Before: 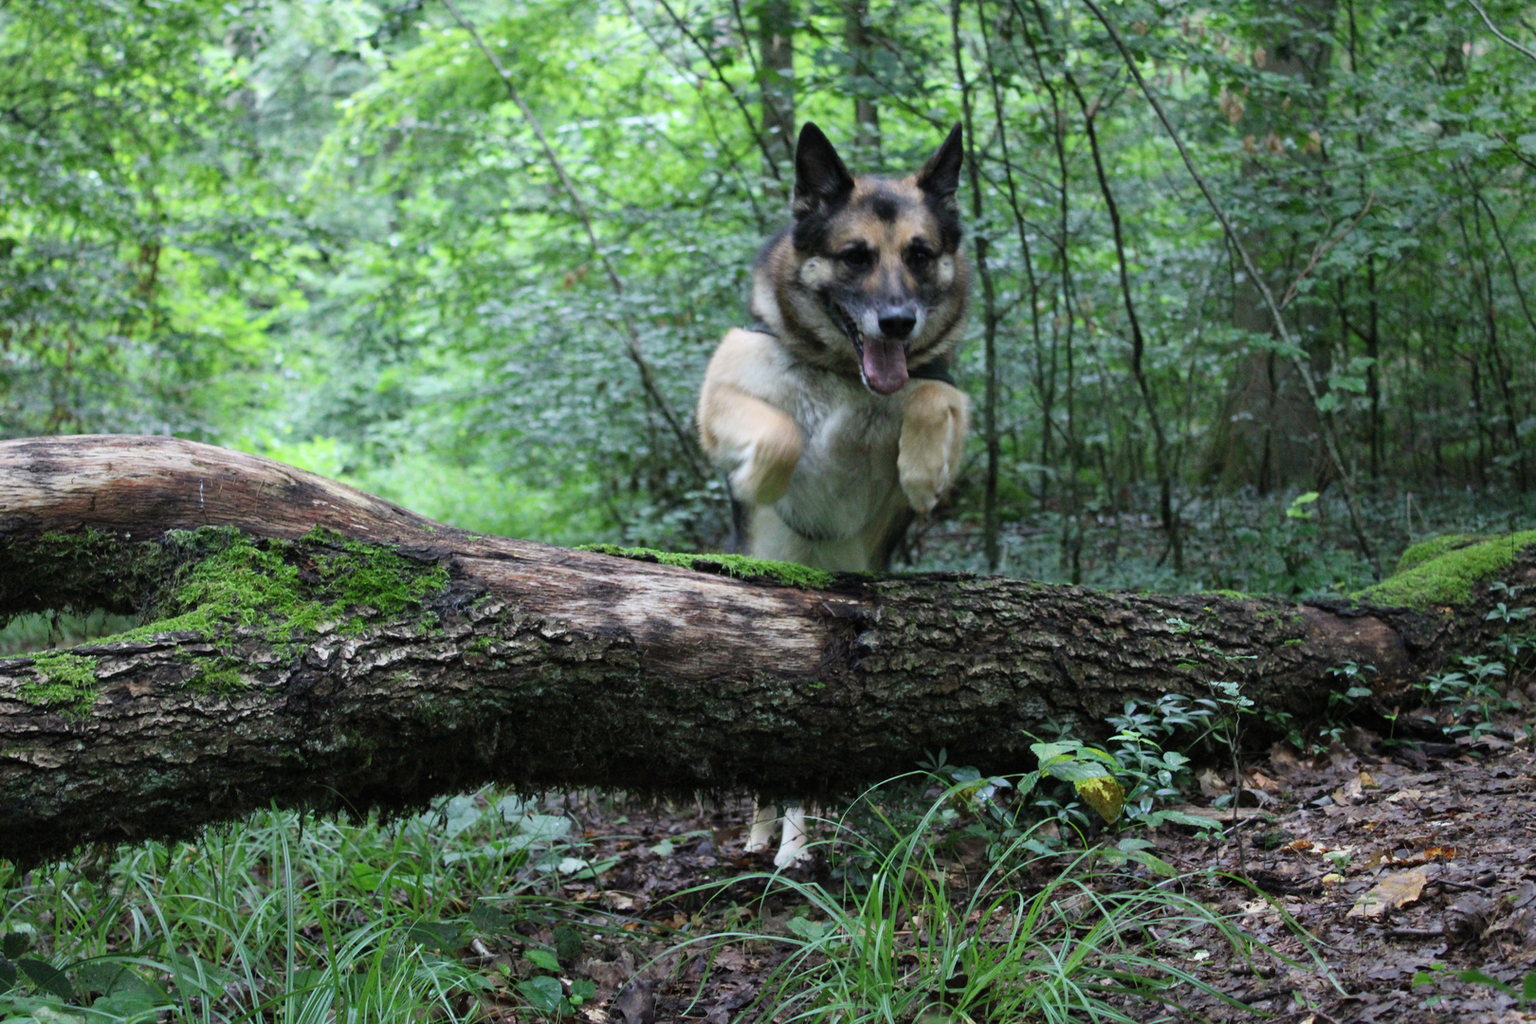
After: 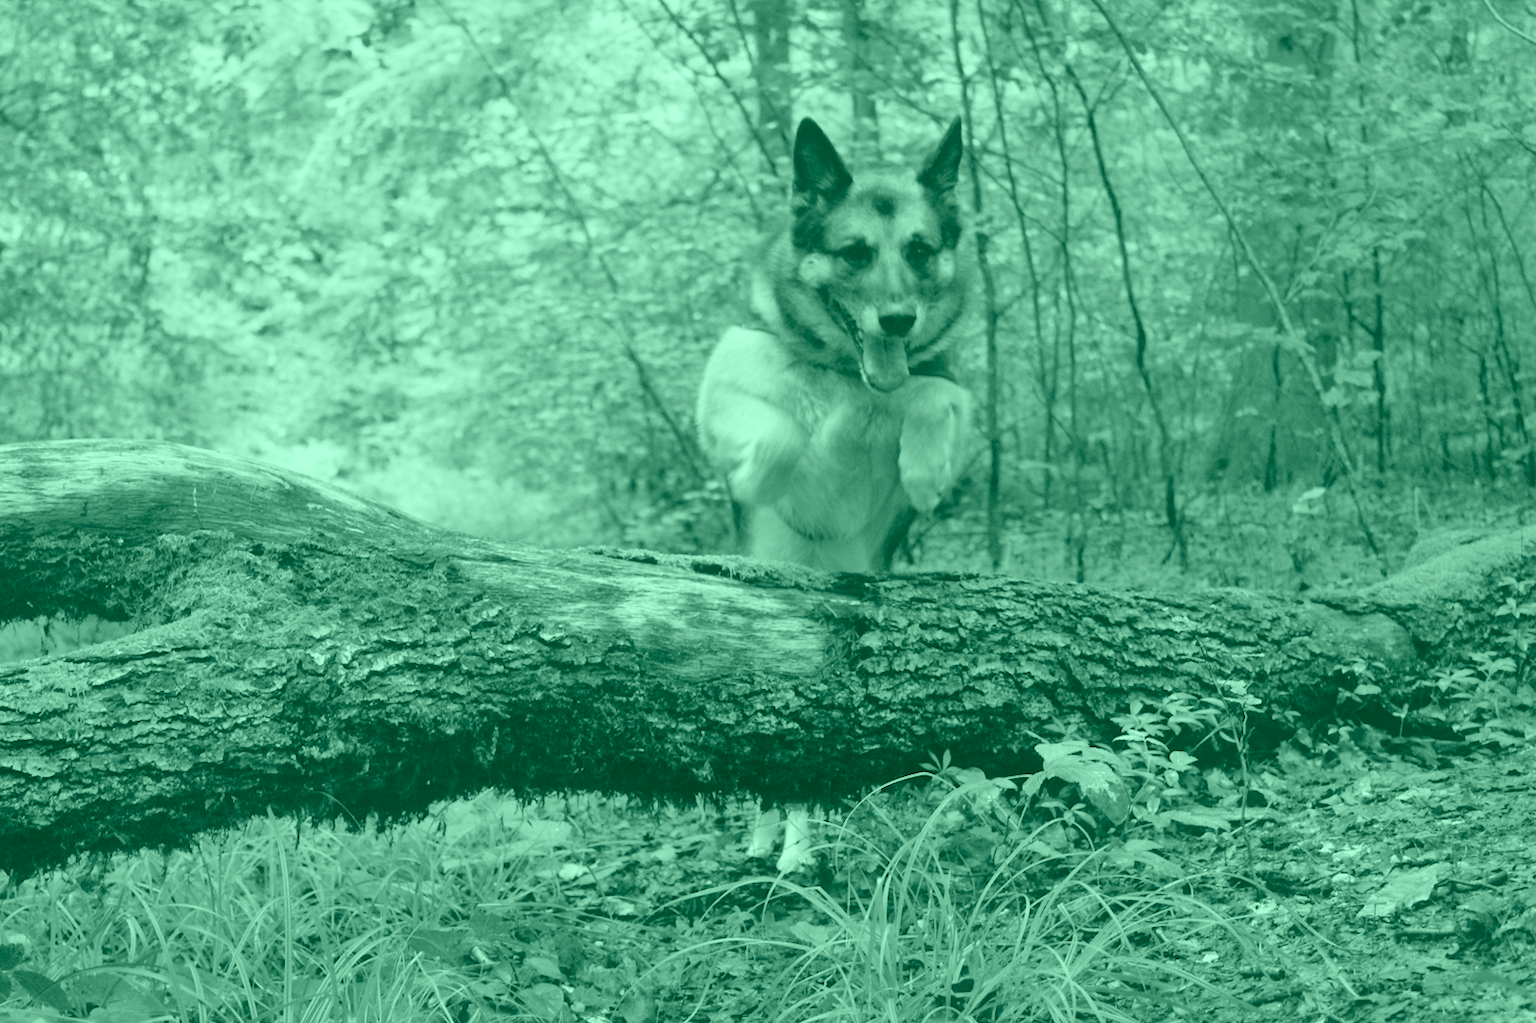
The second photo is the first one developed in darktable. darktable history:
shadows and highlights: shadows 75, highlights -25, soften with gaussian
colorize: hue 147.6°, saturation 65%, lightness 21.64%
rotate and perspective: rotation -0.45°, automatic cropping original format, crop left 0.008, crop right 0.992, crop top 0.012, crop bottom 0.988
exposure: black level correction 0.01, exposure 1 EV, compensate highlight preservation false
